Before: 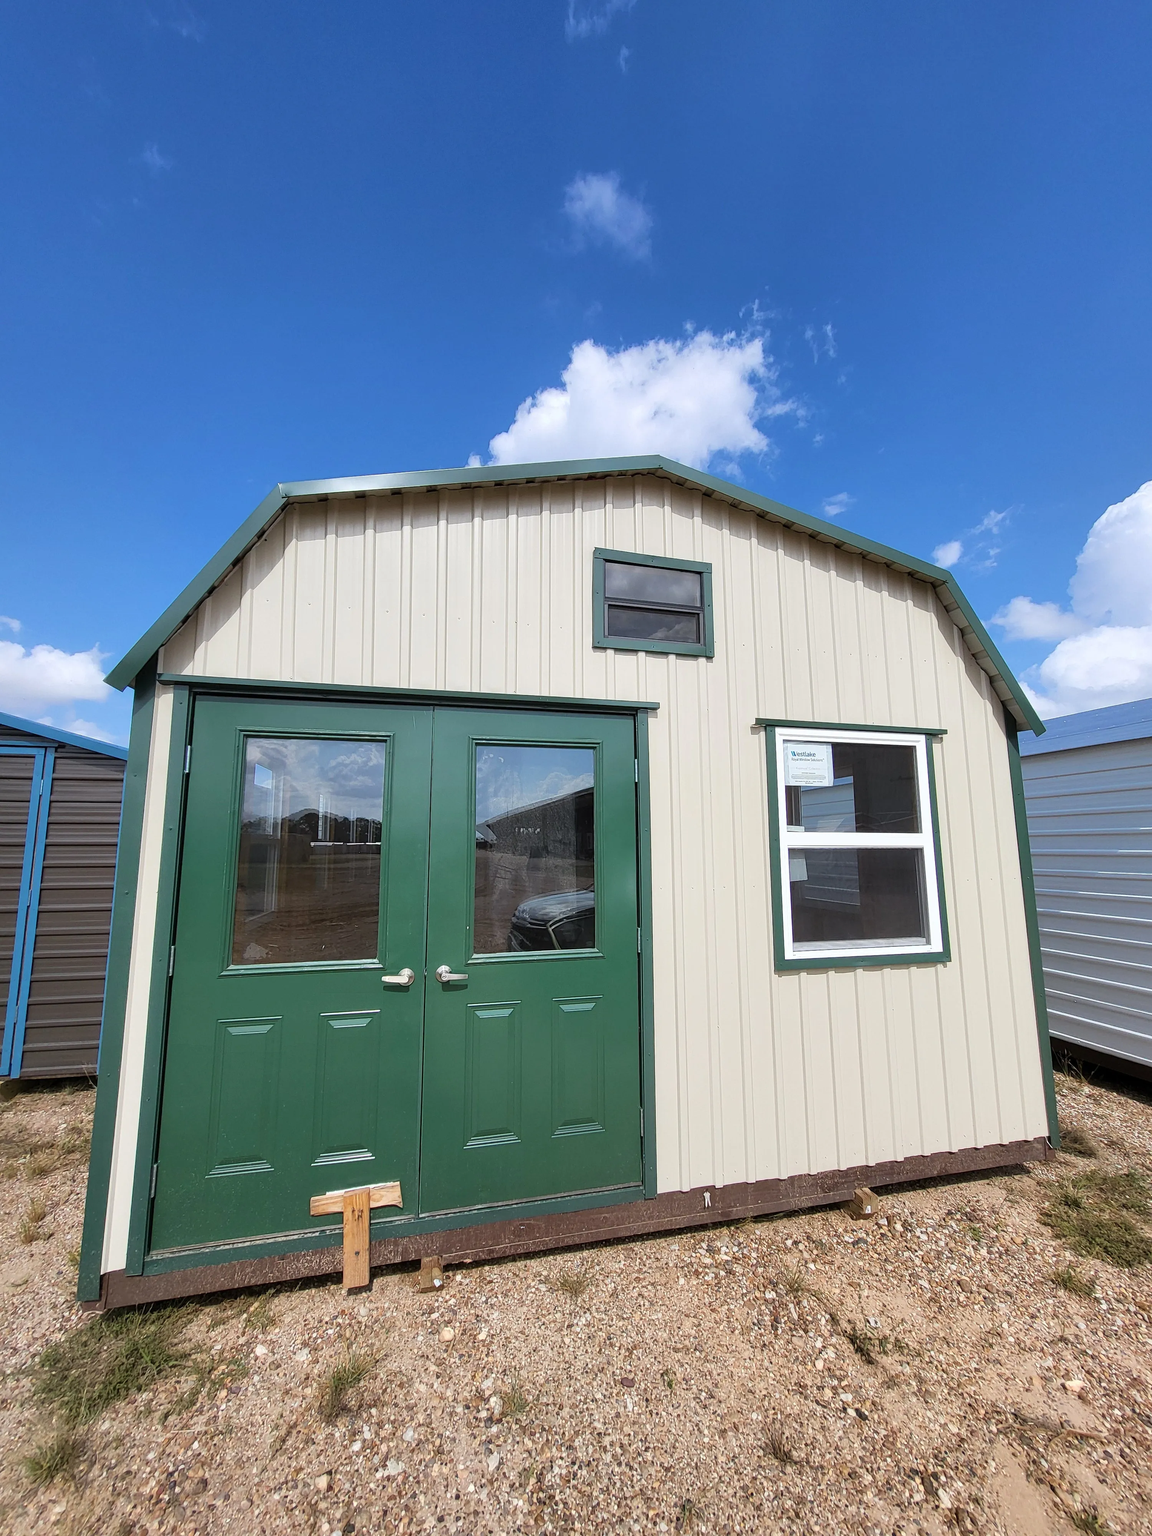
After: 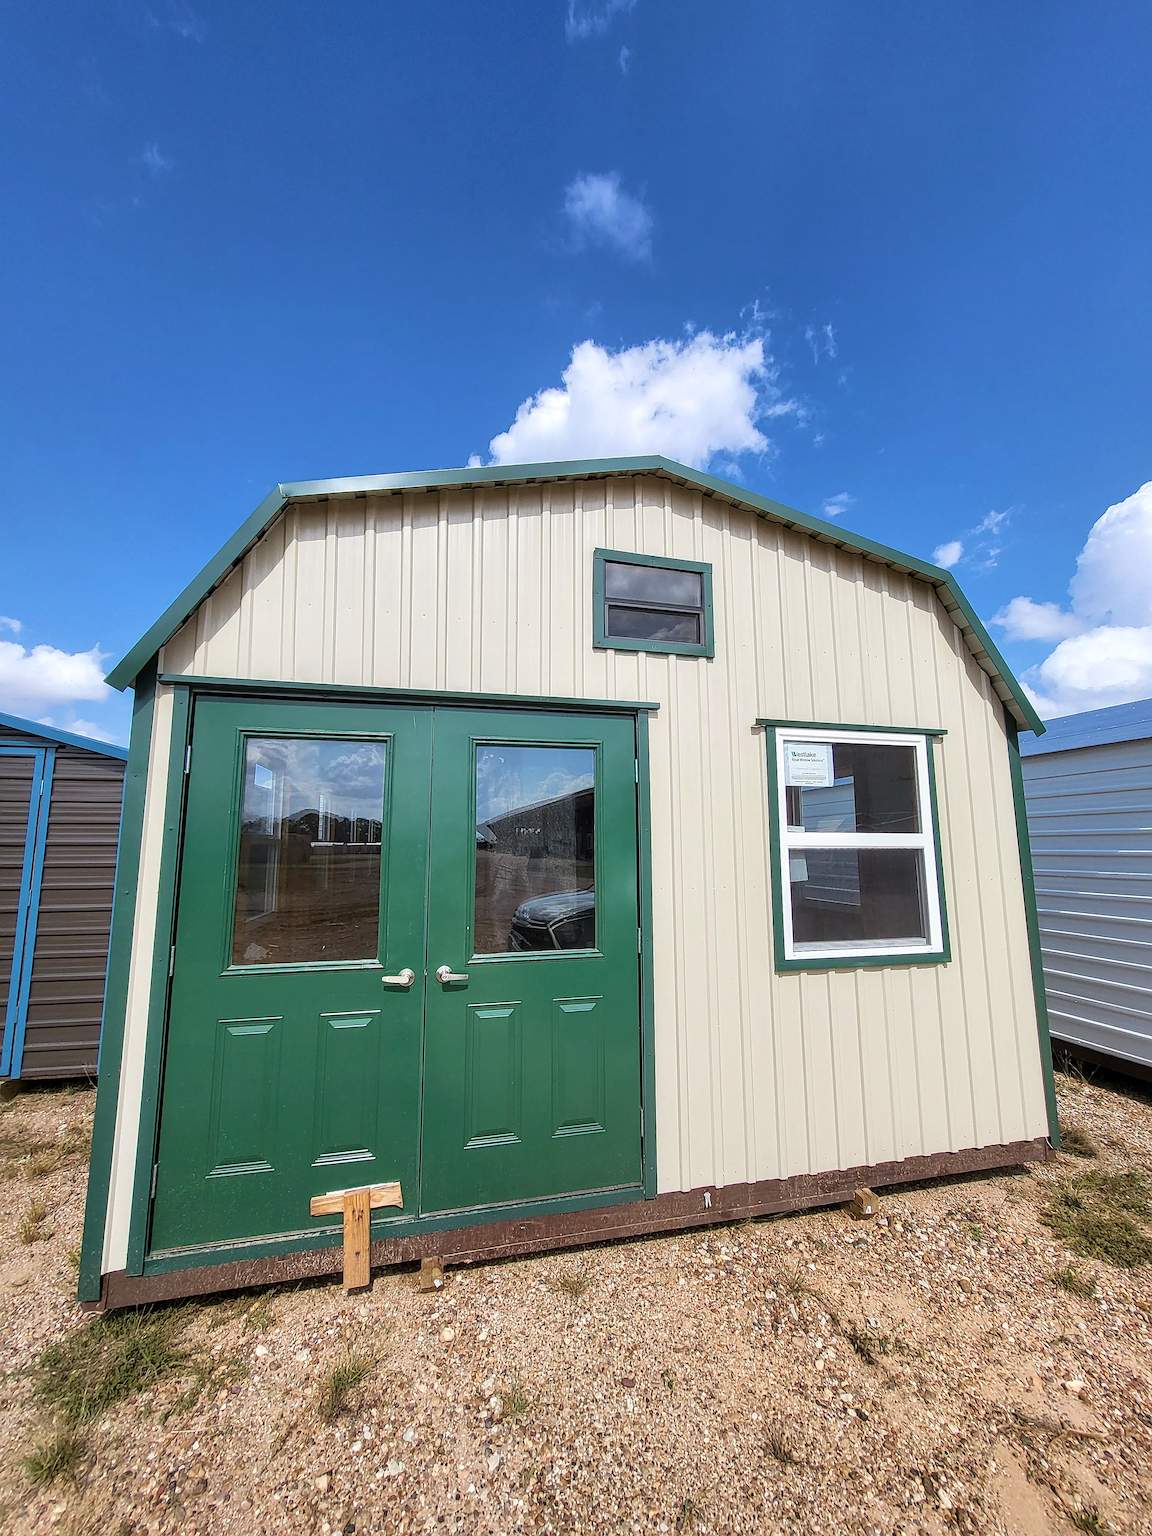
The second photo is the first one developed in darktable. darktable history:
sharpen: on, module defaults
velvia: on, module defaults
local contrast: on, module defaults
